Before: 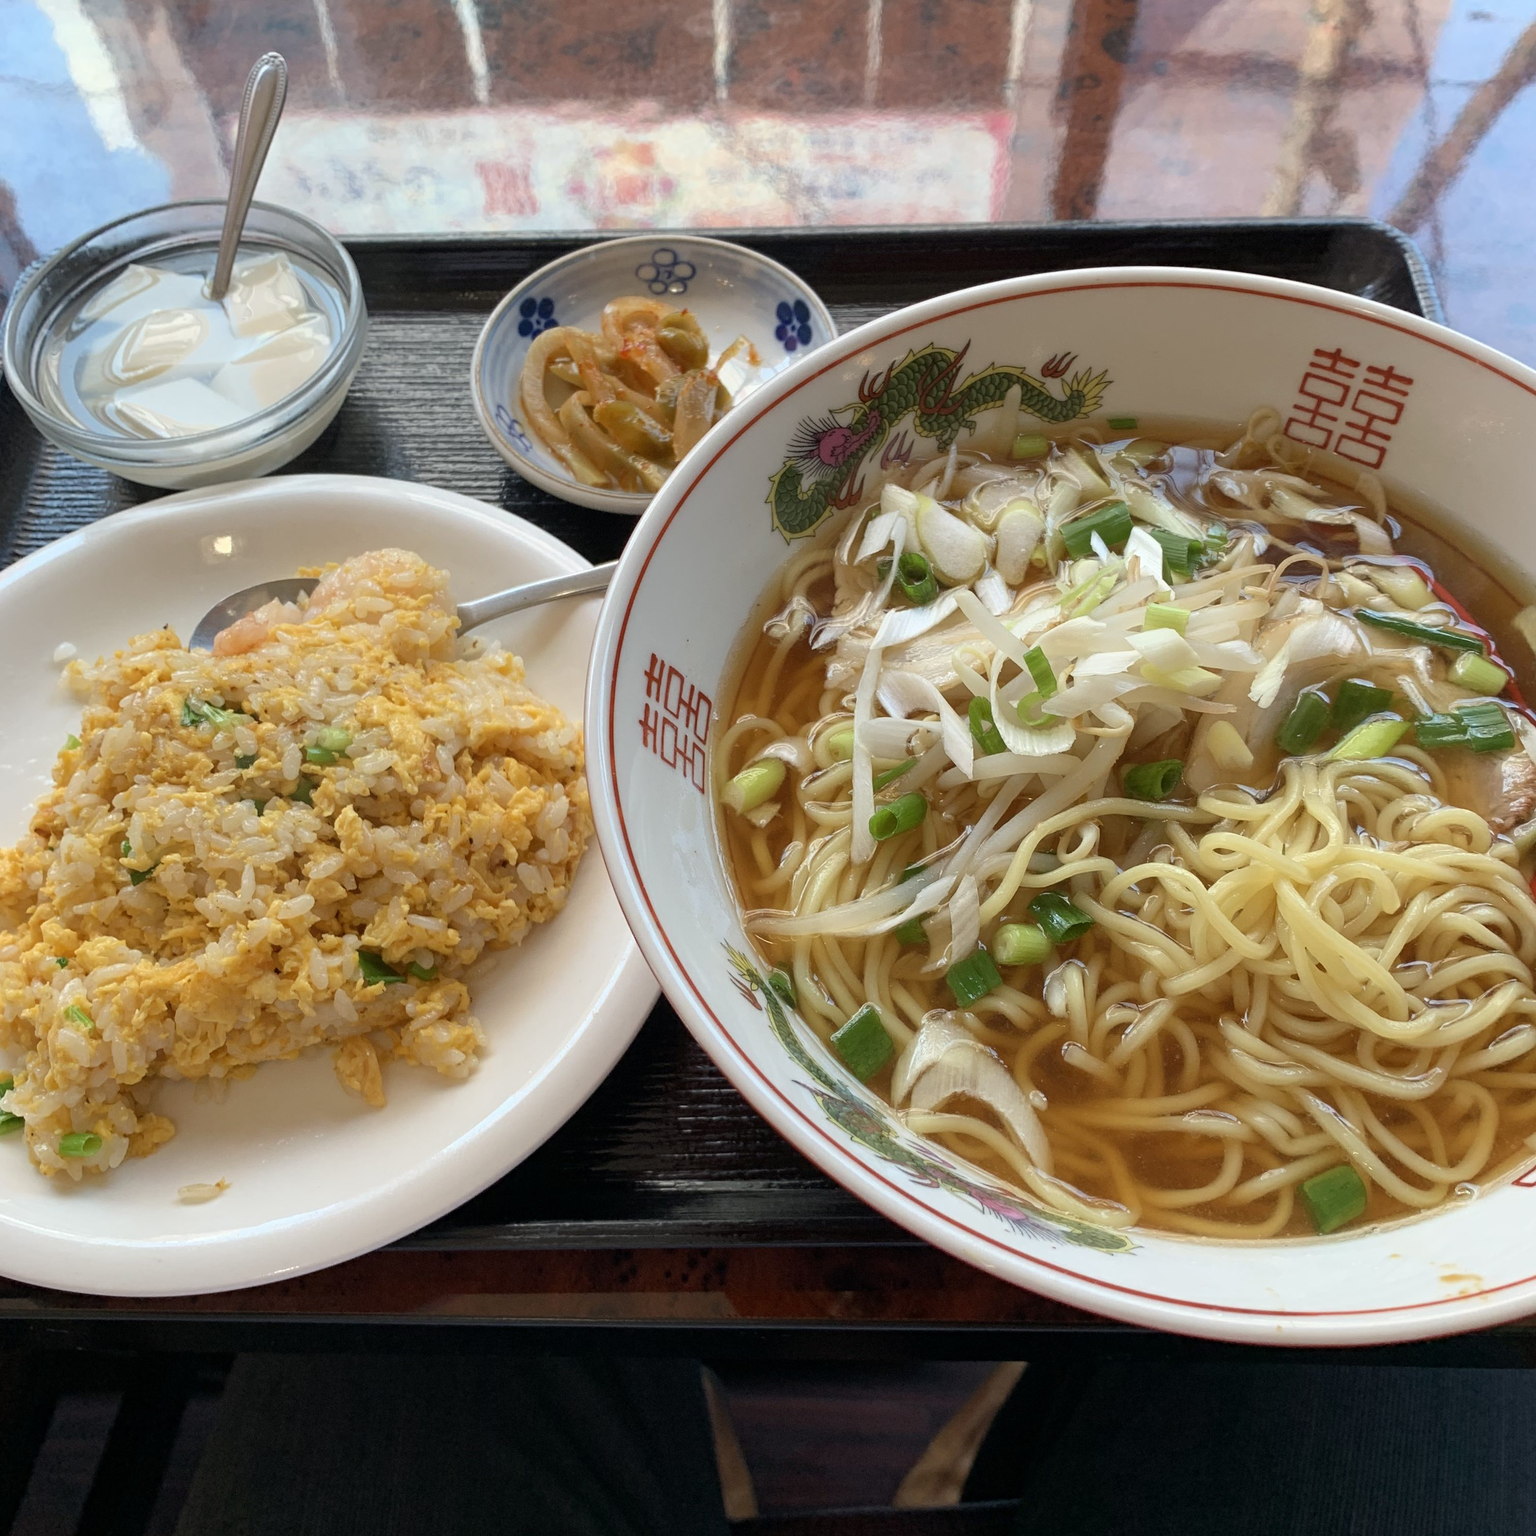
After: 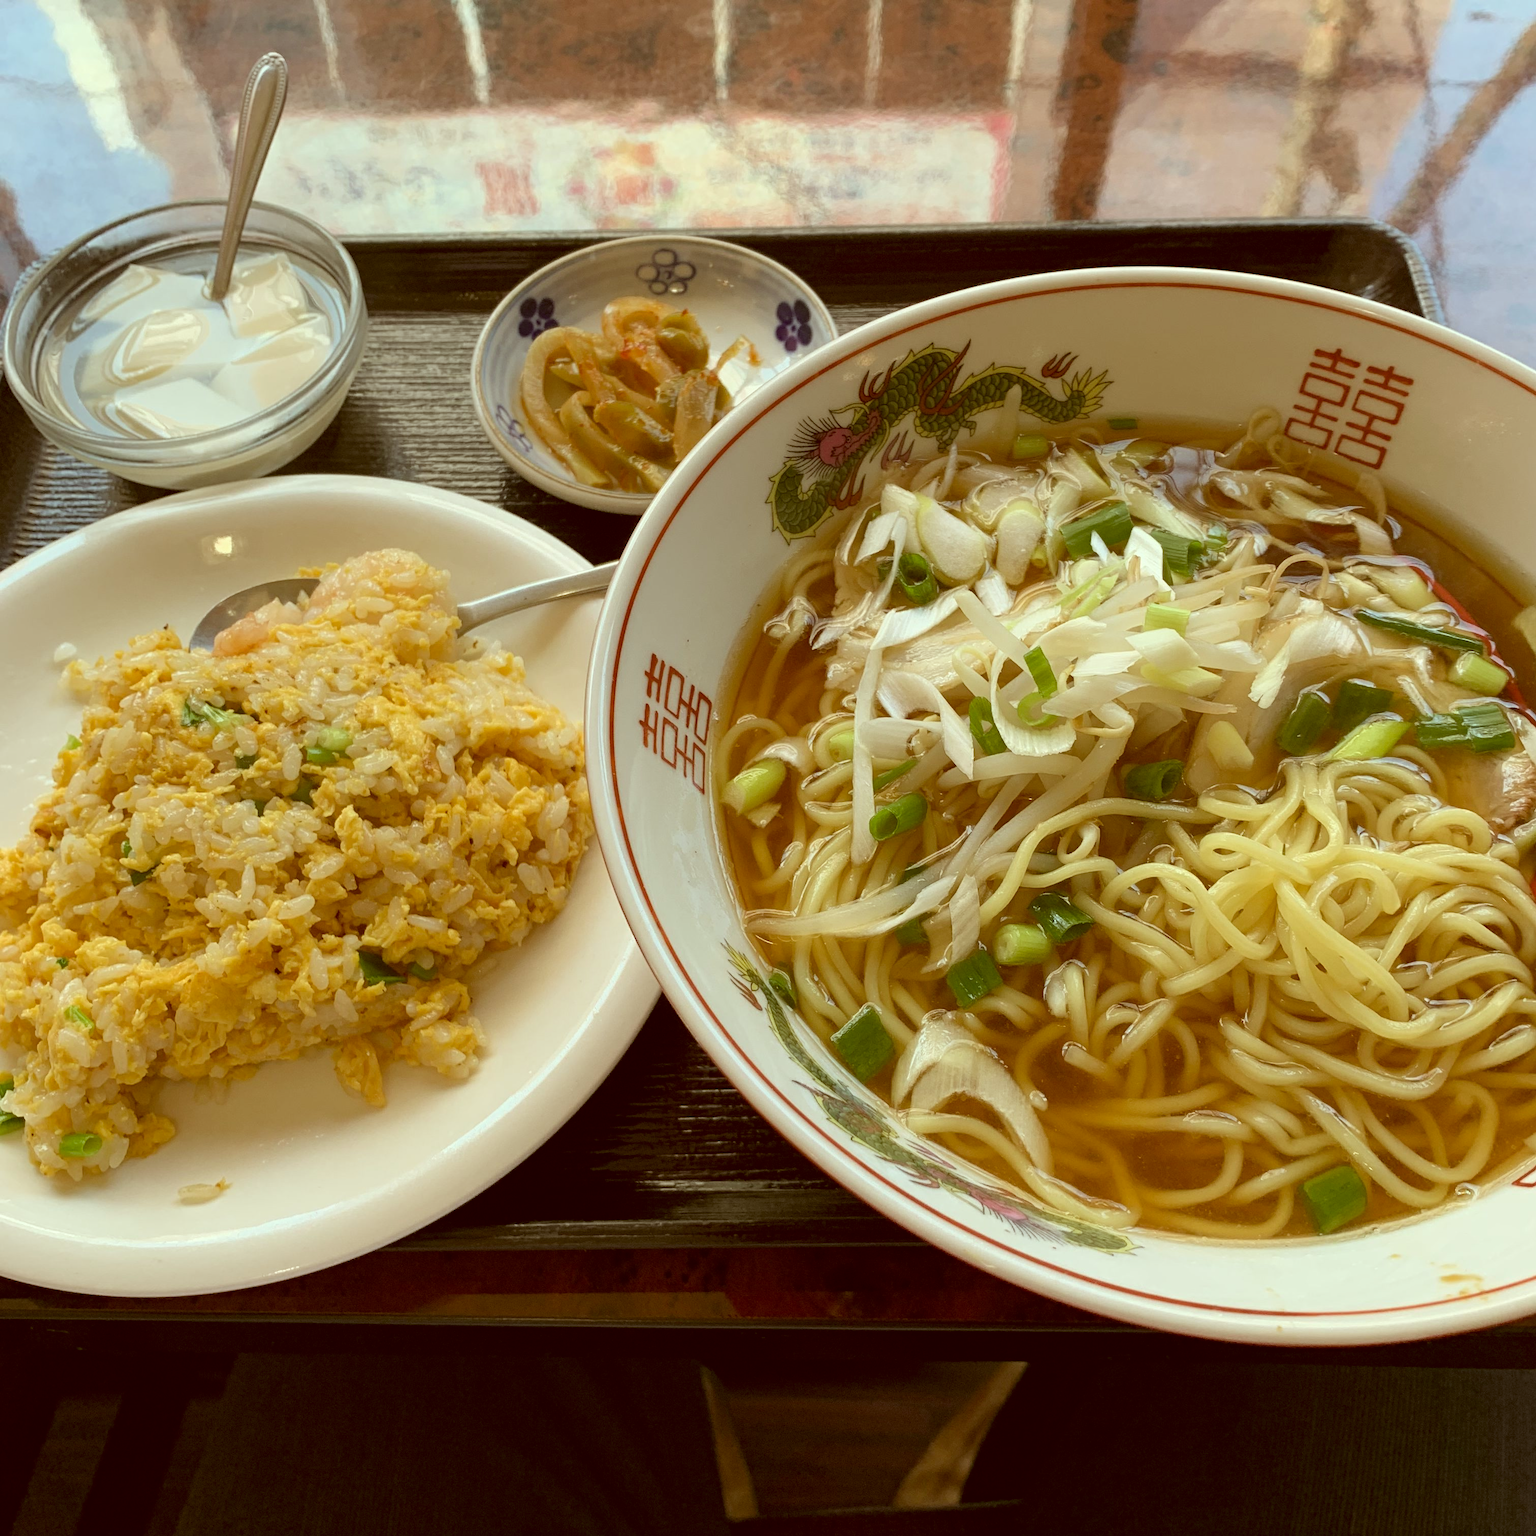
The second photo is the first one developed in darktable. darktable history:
color correction: highlights a* -5.29, highlights b* 9.8, shadows a* 9.86, shadows b* 24.63
